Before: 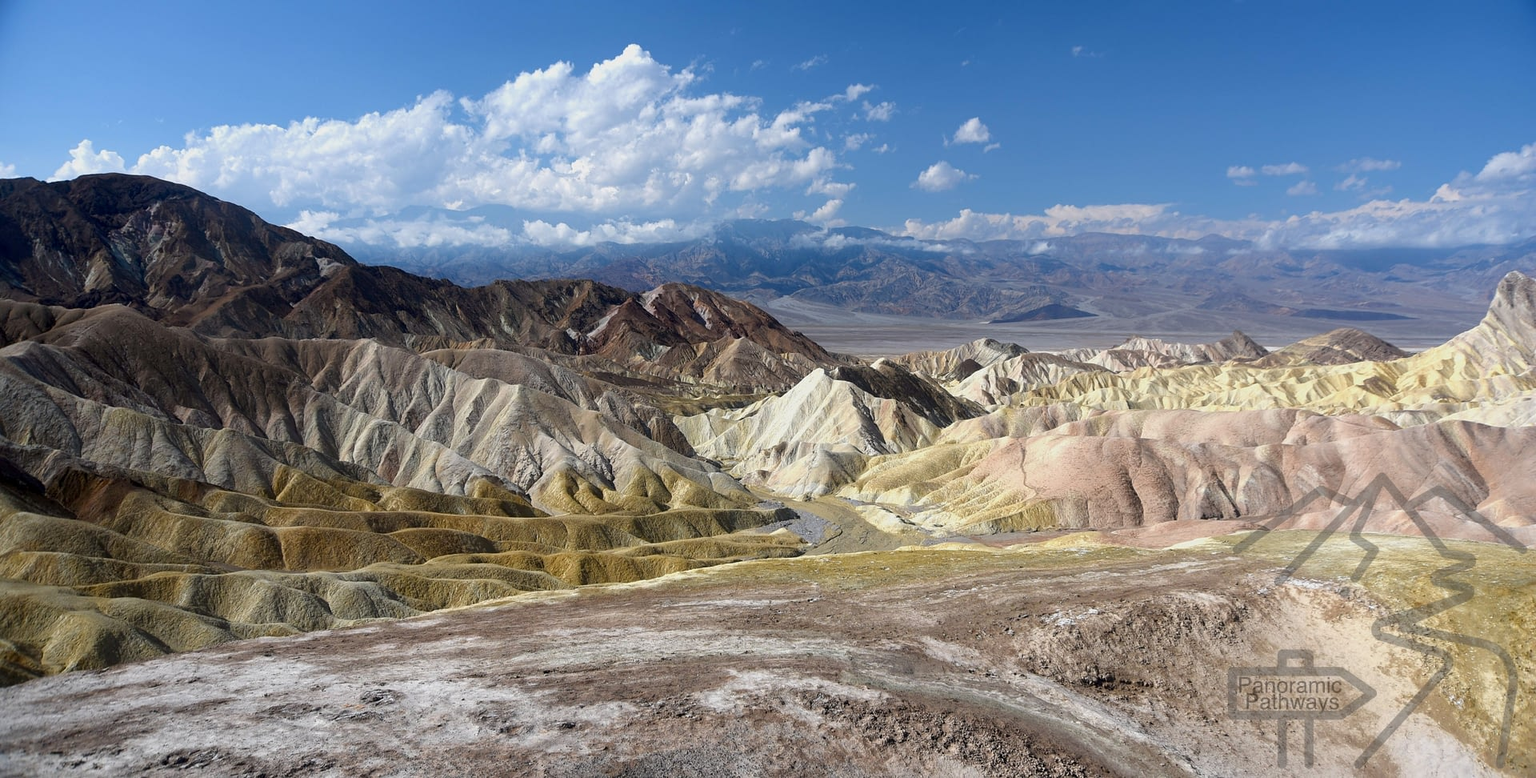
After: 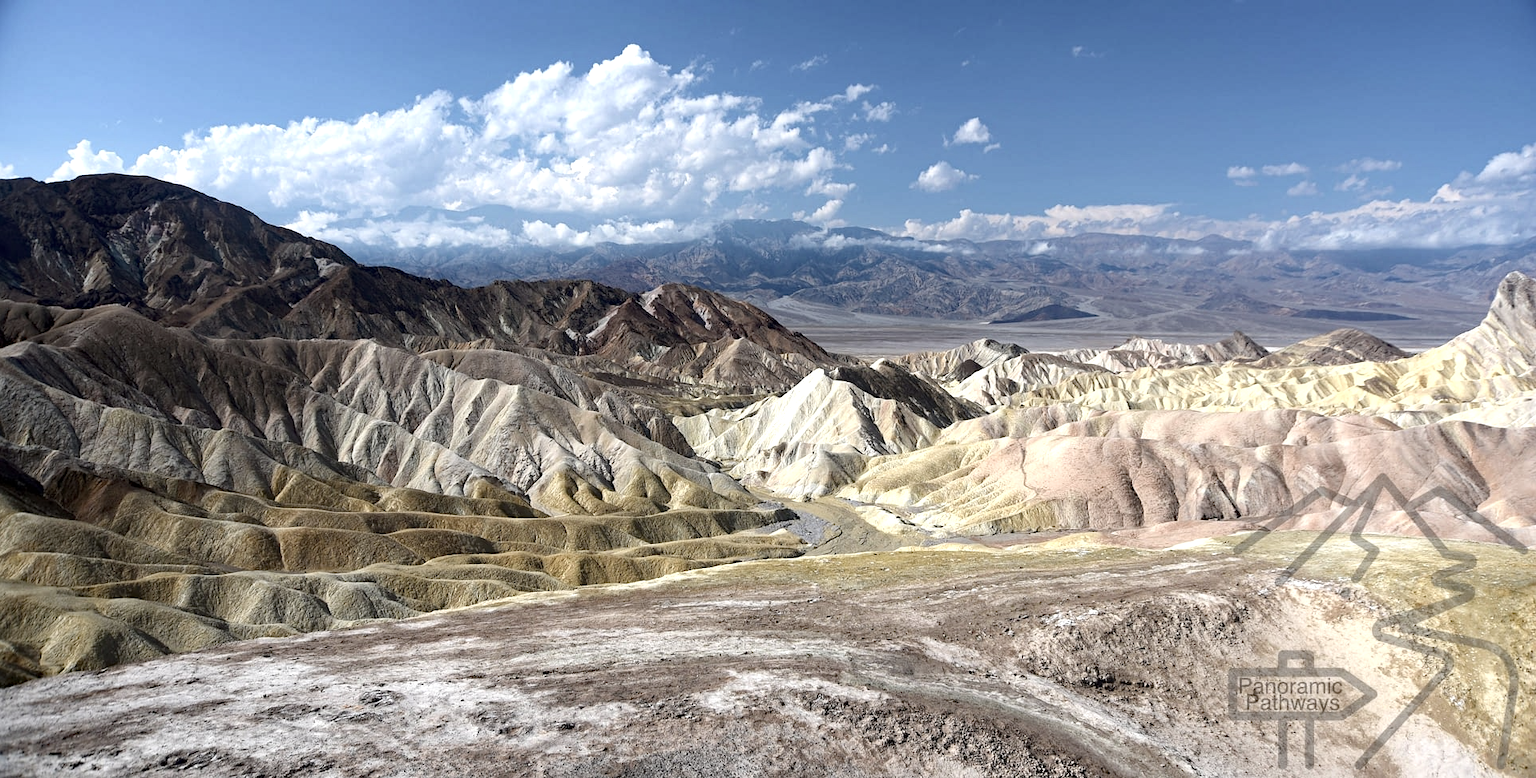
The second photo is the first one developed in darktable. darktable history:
contrast brightness saturation: contrast 0.103, saturation -0.36
crop and rotate: left 0.124%, bottom 0.011%
haze removal: strength 0.292, distance 0.252, compatibility mode true, adaptive false
exposure: black level correction 0, exposure 0.499 EV, compensate exposure bias true, compensate highlight preservation false
